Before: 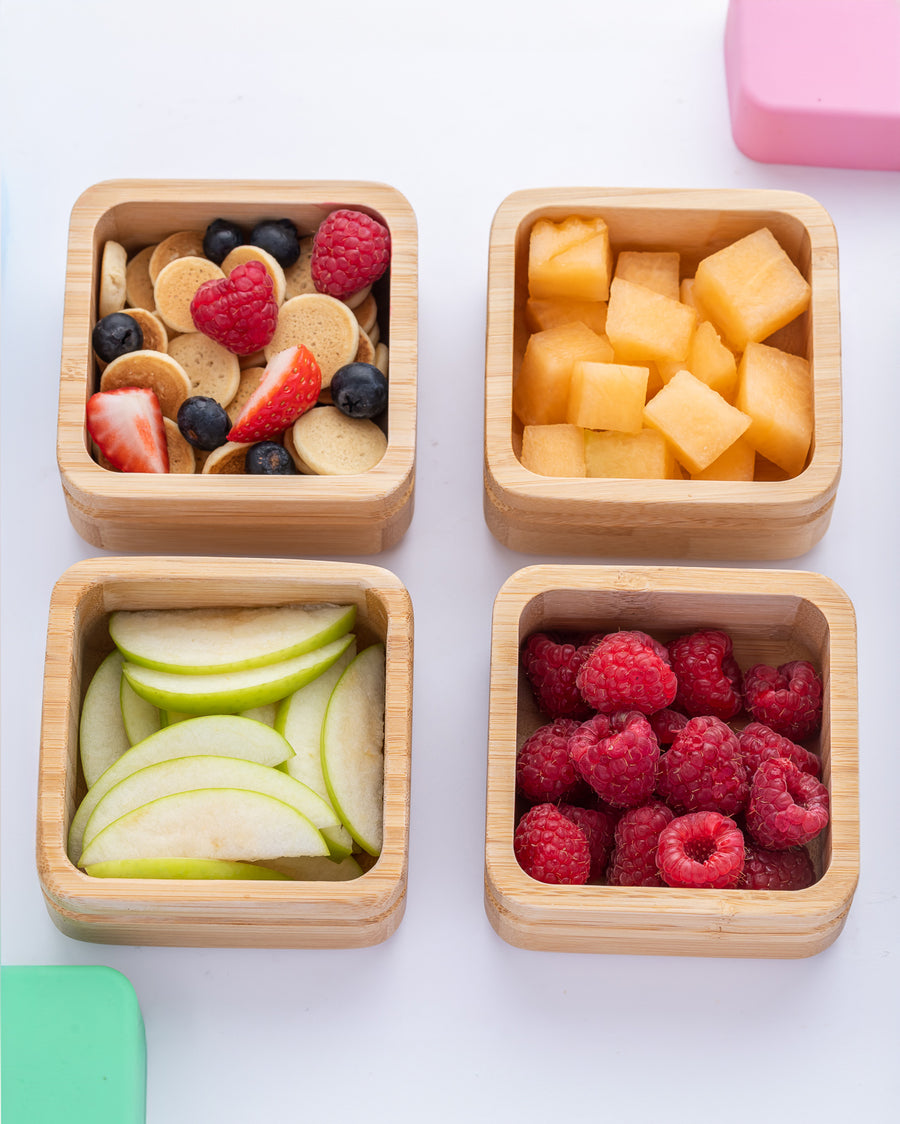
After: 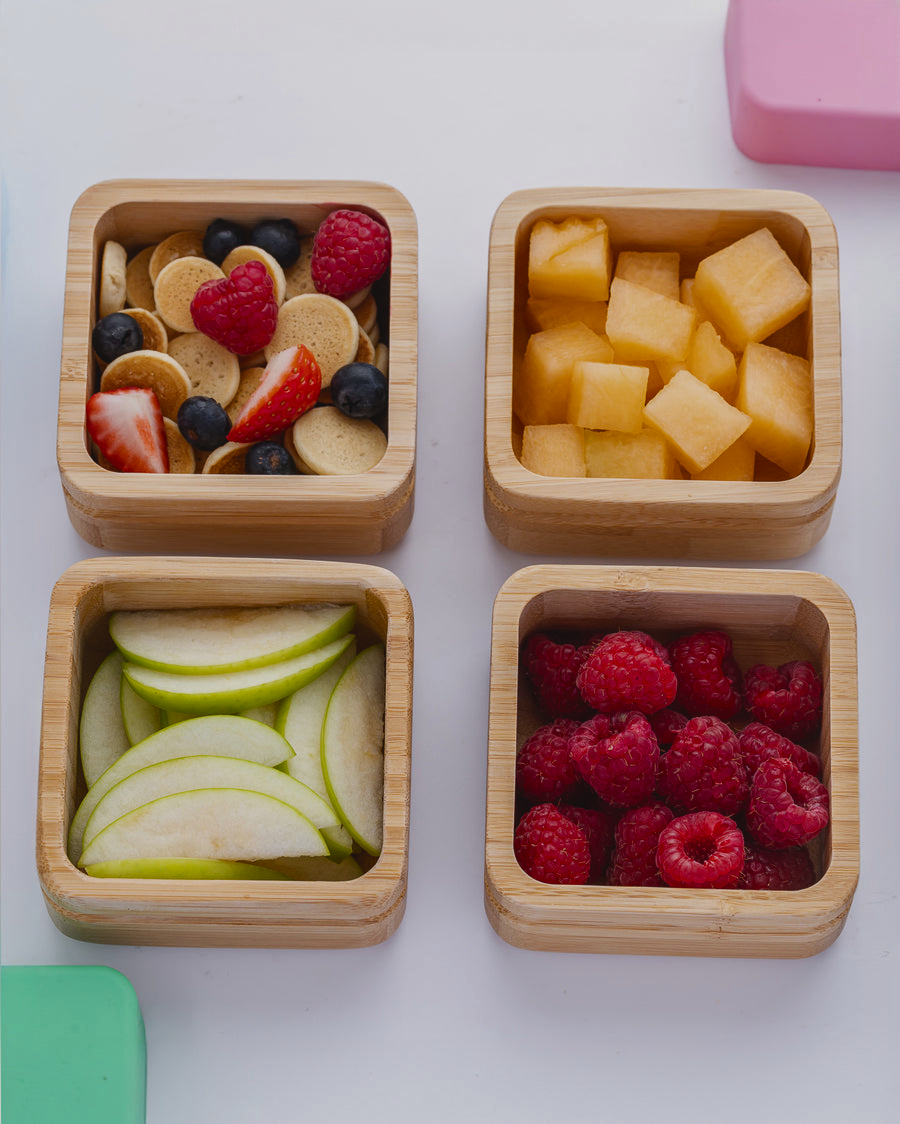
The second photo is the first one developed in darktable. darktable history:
exposure: exposure -0.944 EV, compensate highlight preservation false
color balance rgb: highlights gain › chroma 0.111%, highlights gain › hue 332°, global offset › luminance 0.695%, perceptual saturation grading › global saturation 20%, perceptual saturation grading › highlights -24.862%, perceptual saturation grading › shadows 24.486%, perceptual brilliance grading › global brilliance 15.521%, perceptual brilliance grading › shadows -34.619%
